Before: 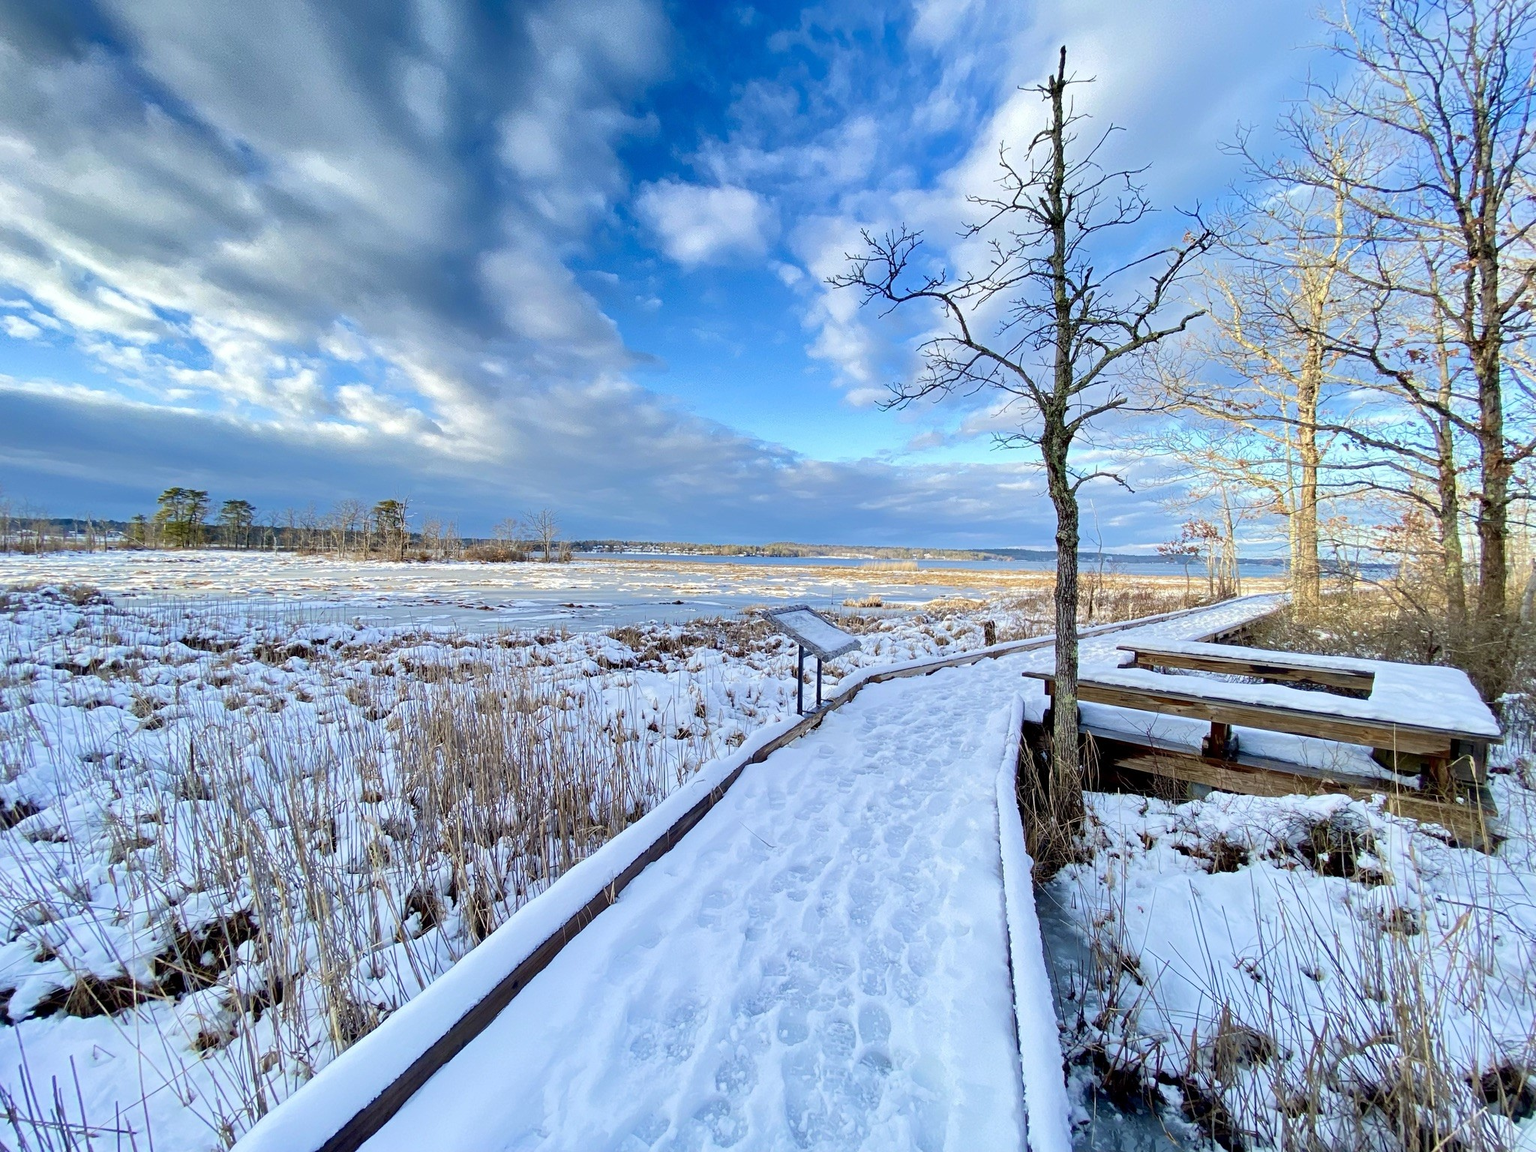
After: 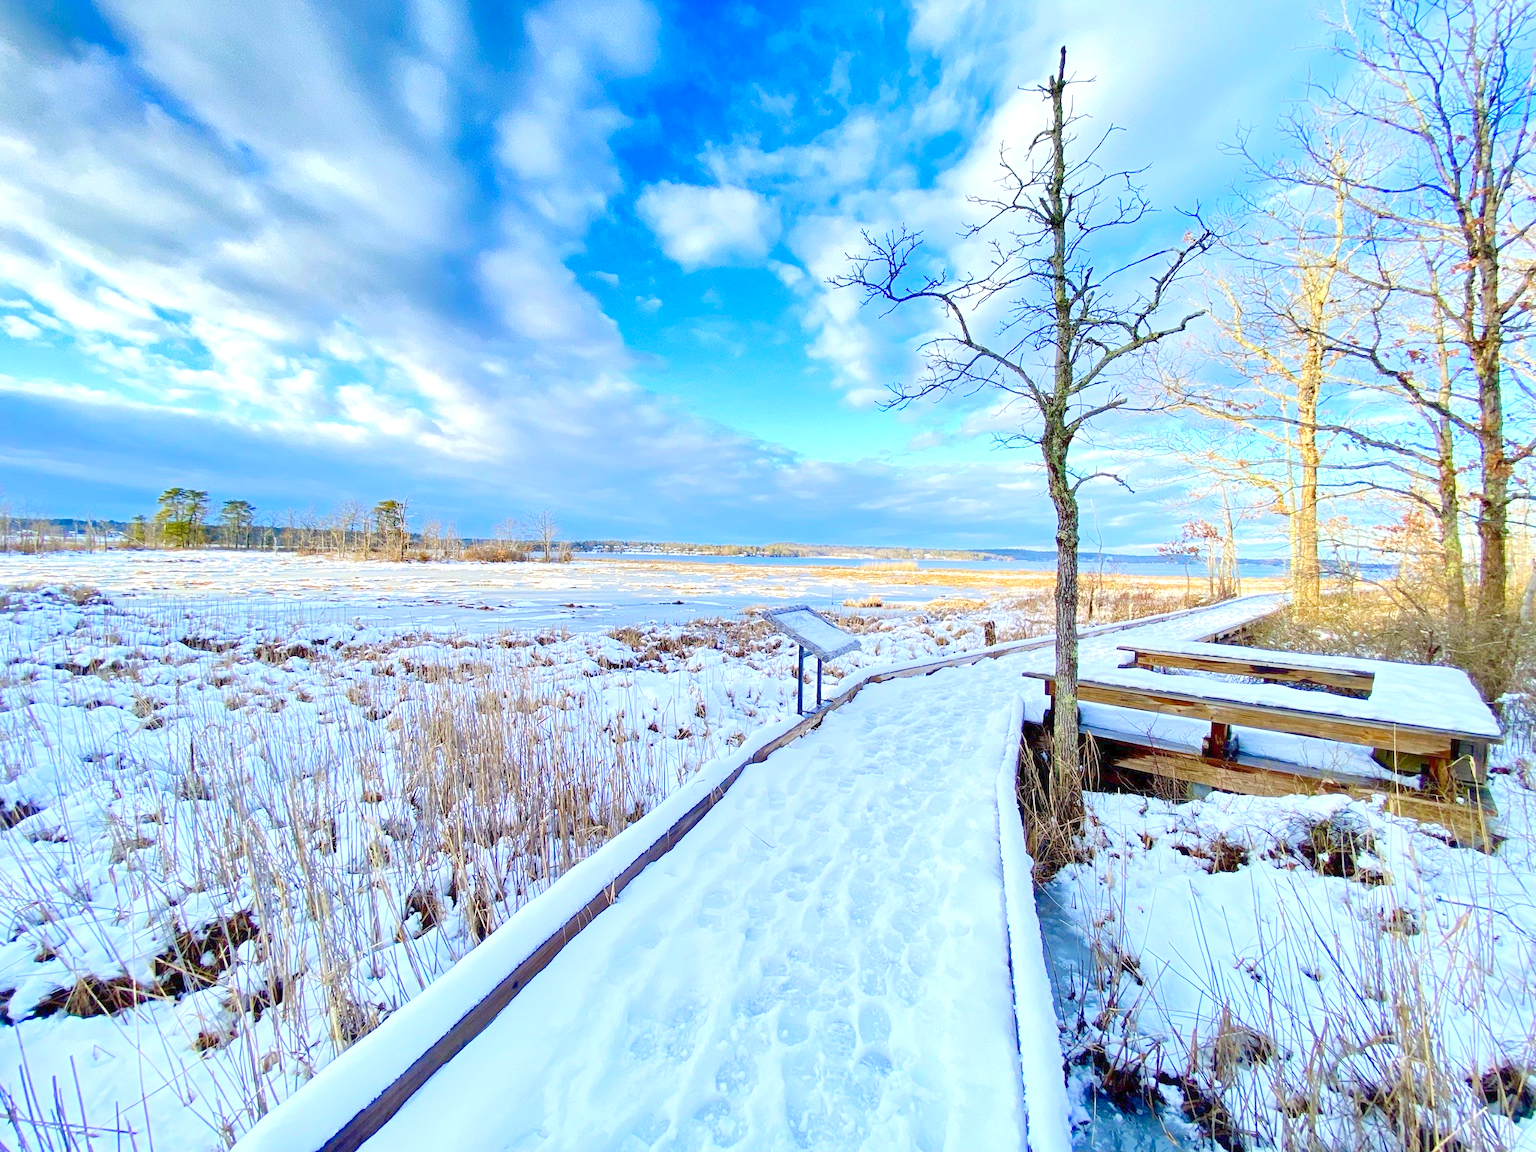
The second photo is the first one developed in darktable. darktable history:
tone equalizer: on, module defaults
exposure: exposure 1.508 EV, compensate exposure bias true, compensate highlight preservation false
color balance rgb: perceptual saturation grading › global saturation 33.2%, contrast -29.803%
tone curve: curves: ch0 [(0, 0) (0.265, 0.253) (0.732, 0.751) (1, 1)], preserve colors none
